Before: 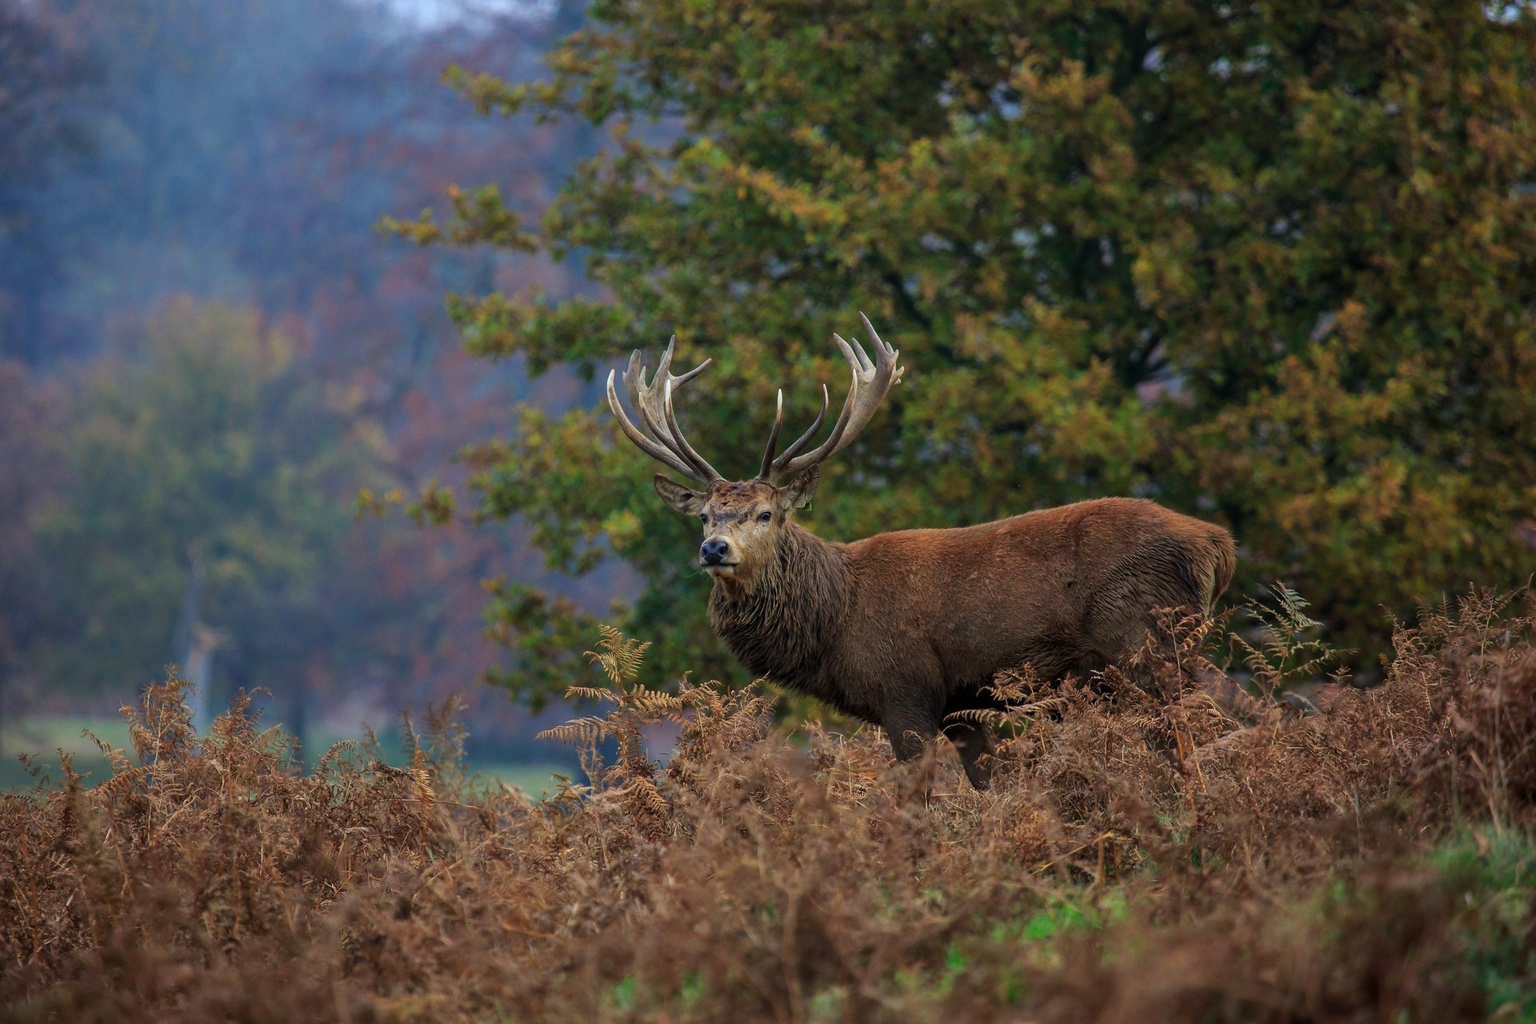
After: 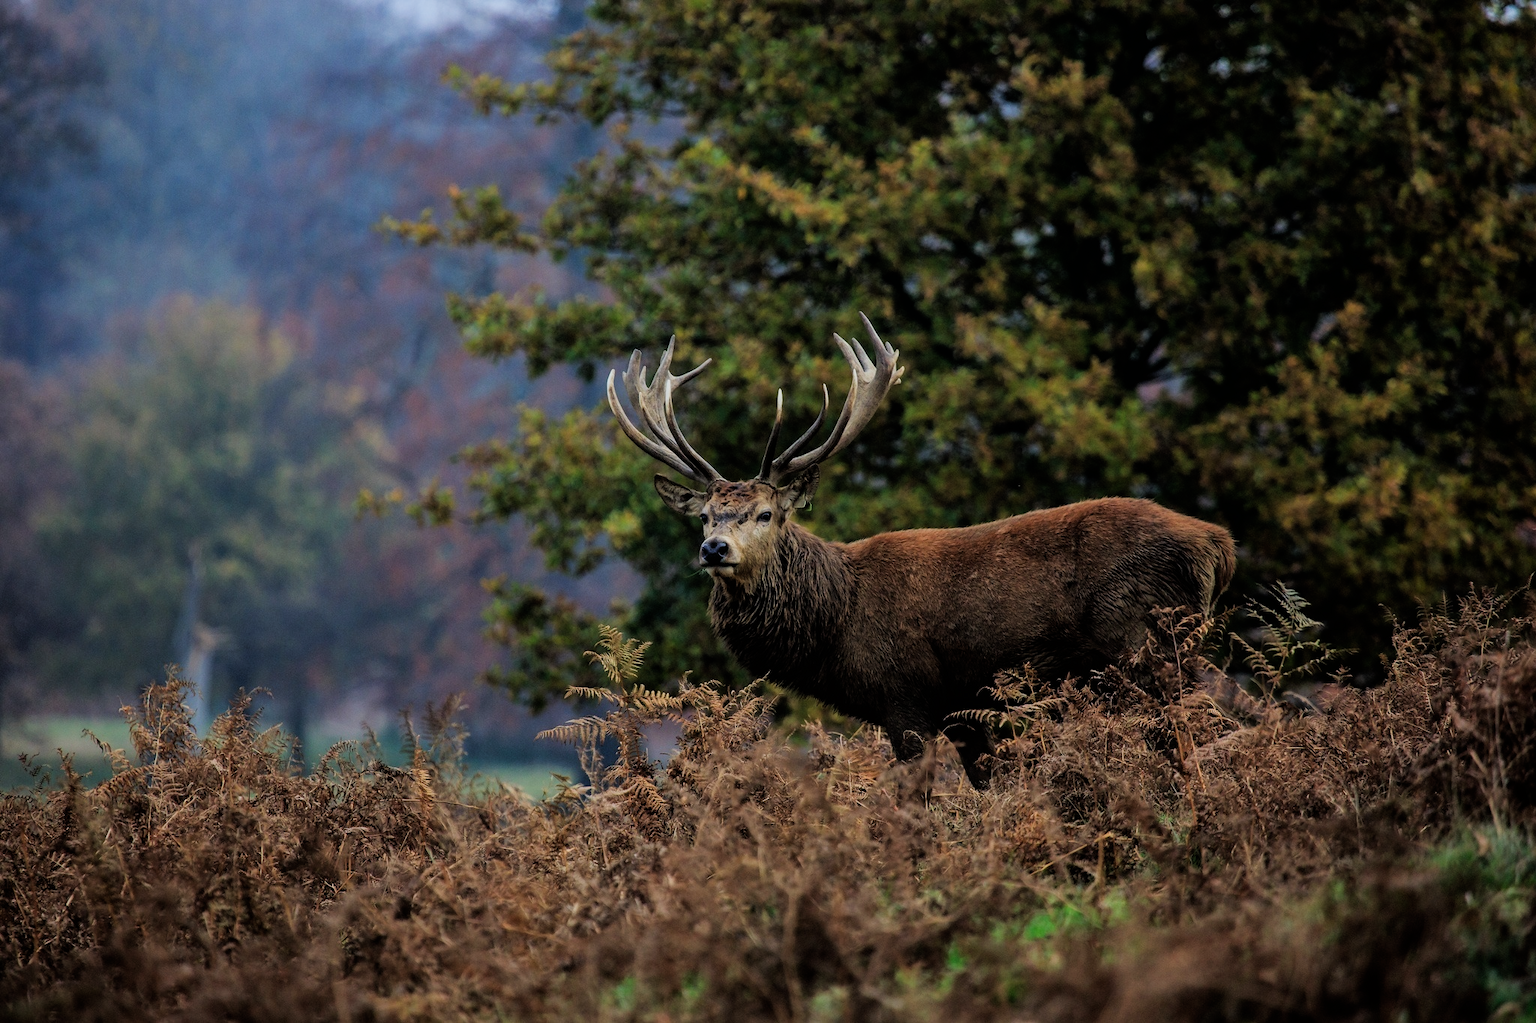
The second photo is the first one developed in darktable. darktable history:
filmic rgb: black relative exposure -5.06 EV, white relative exposure 3.98 EV, hardness 2.88, contrast 1.298, highlights saturation mix -30.54%
color zones: curves: ch0 [(0, 0.5) (0.143, 0.5) (0.286, 0.5) (0.429, 0.5) (0.62, 0.489) (0.714, 0.445) (0.844, 0.496) (1, 0.5)]; ch1 [(0, 0.5) (0.143, 0.5) (0.286, 0.5) (0.429, 0.5) (0.571, 0.5) (0.714, 0.523) (0.857, 0.5) (1, 0.5)], mix -124.02%
